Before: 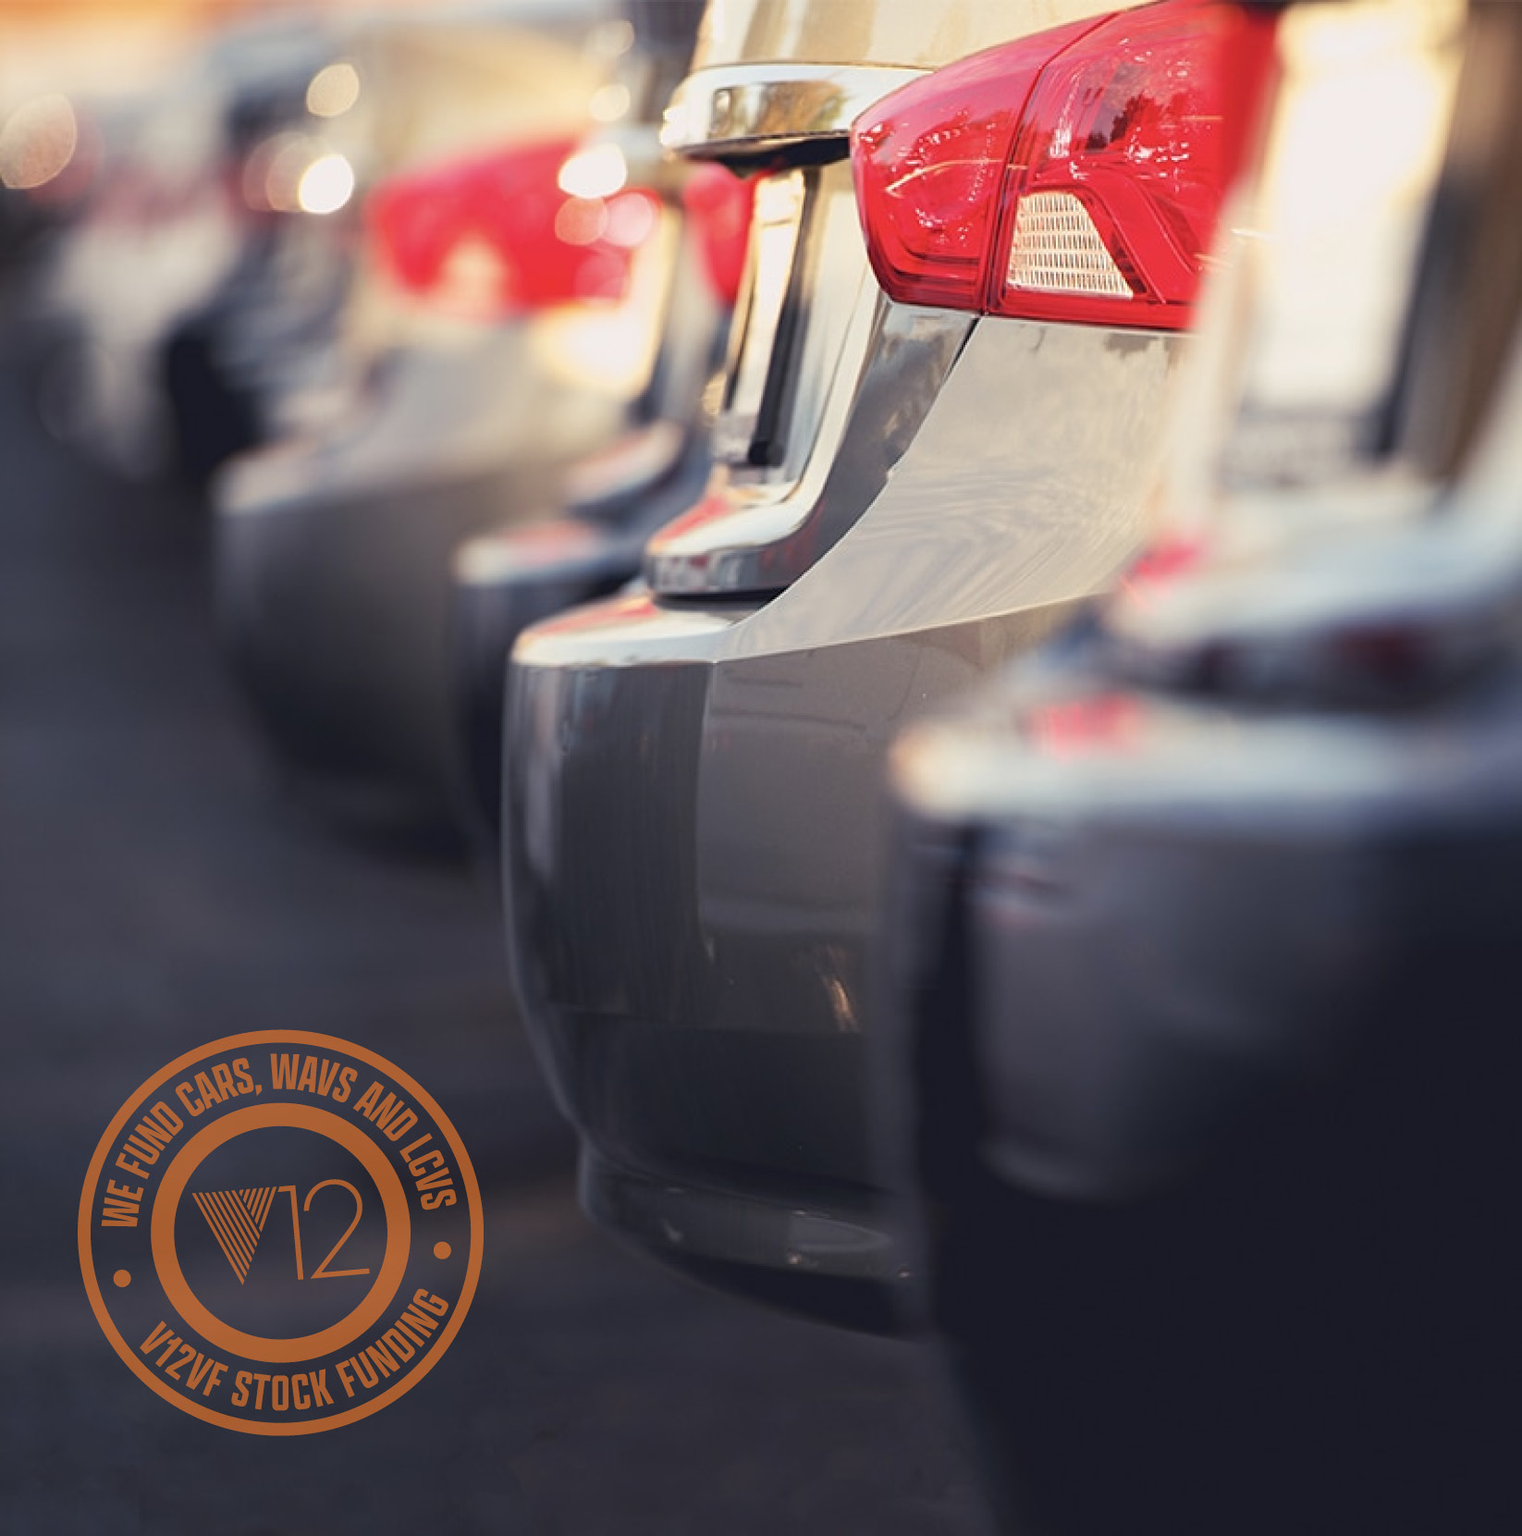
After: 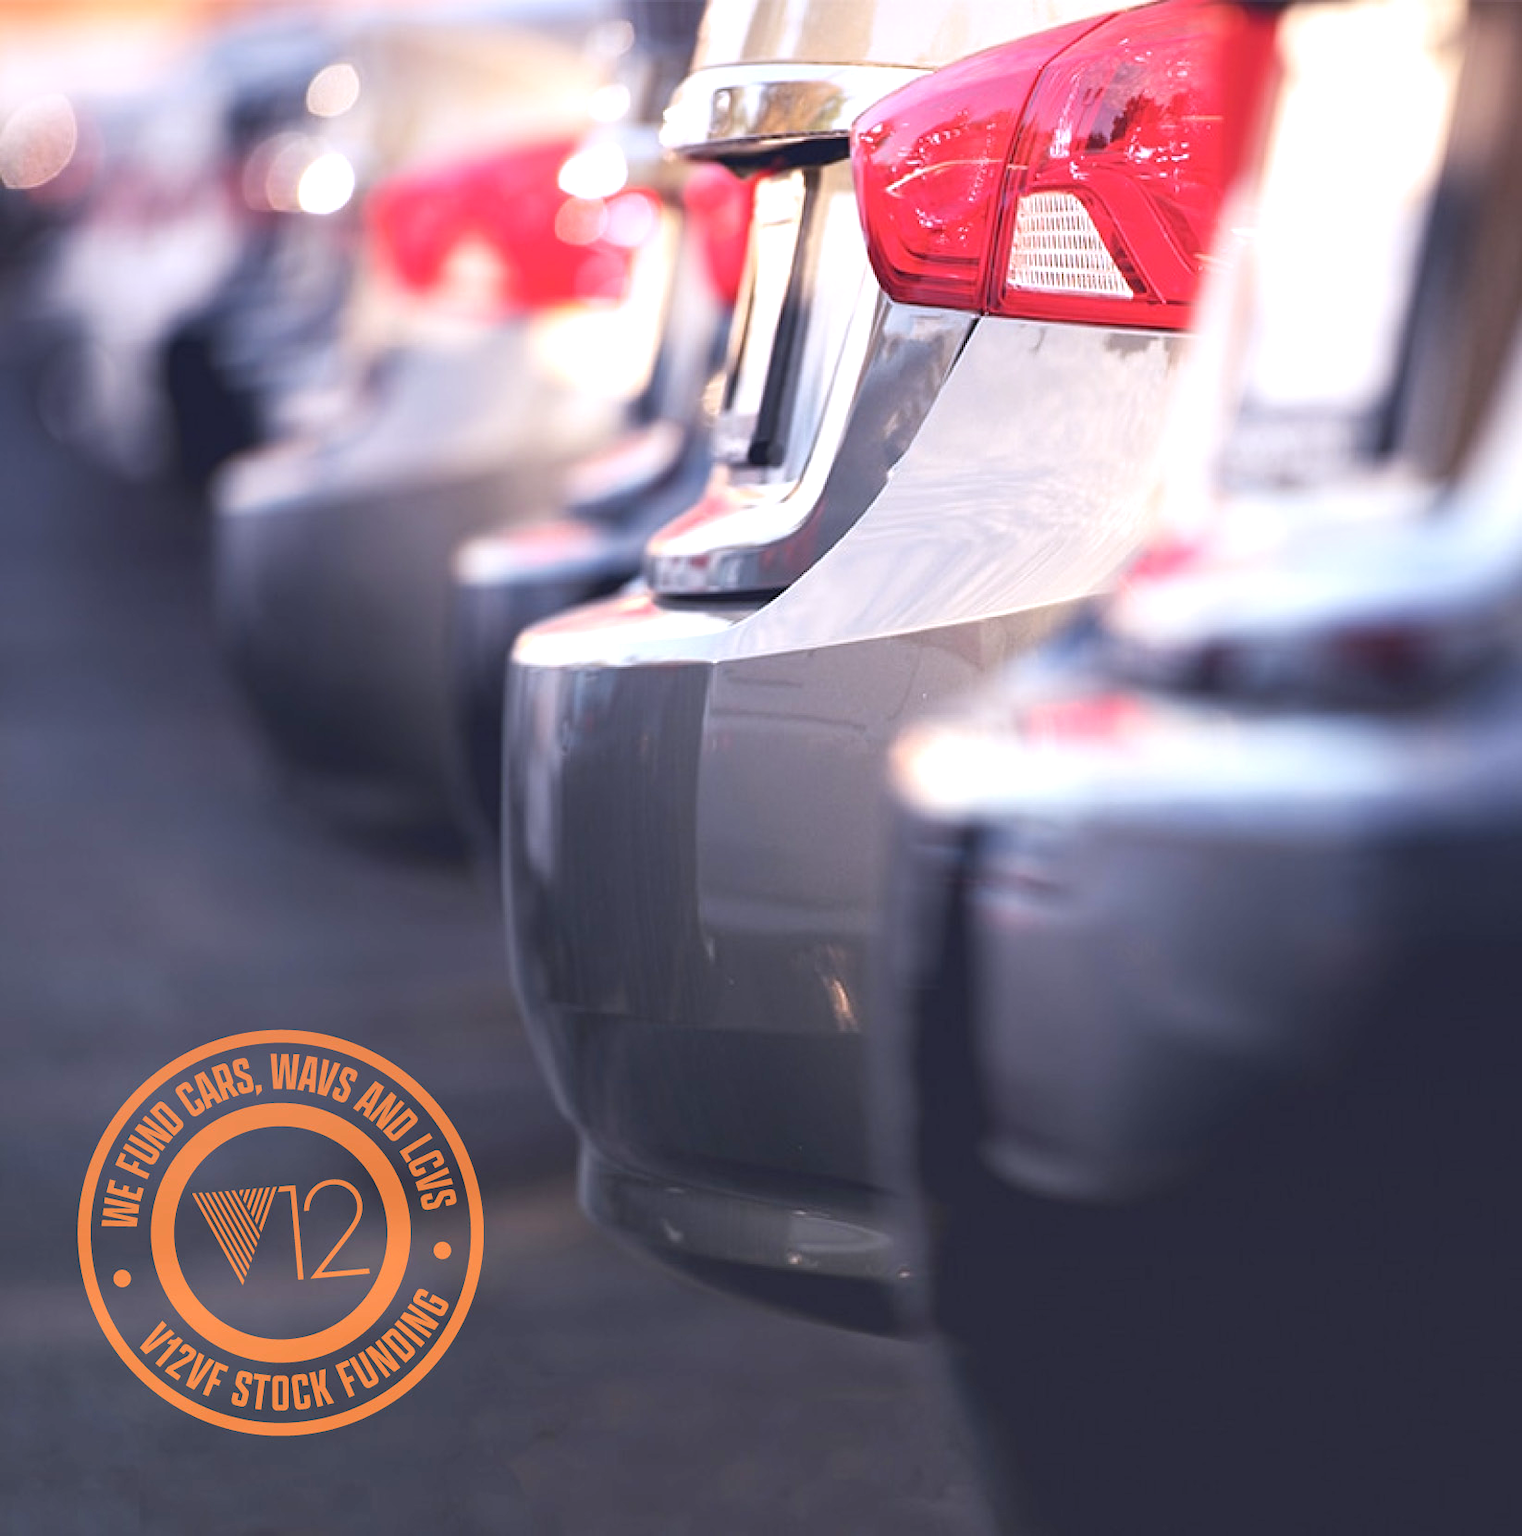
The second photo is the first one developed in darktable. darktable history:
exposure: black level correction 0, exposure 1.2 EV, compensate exposure bias true, compensate highlight preservation false
graduated density: hue 238.83°, saturation 50%
